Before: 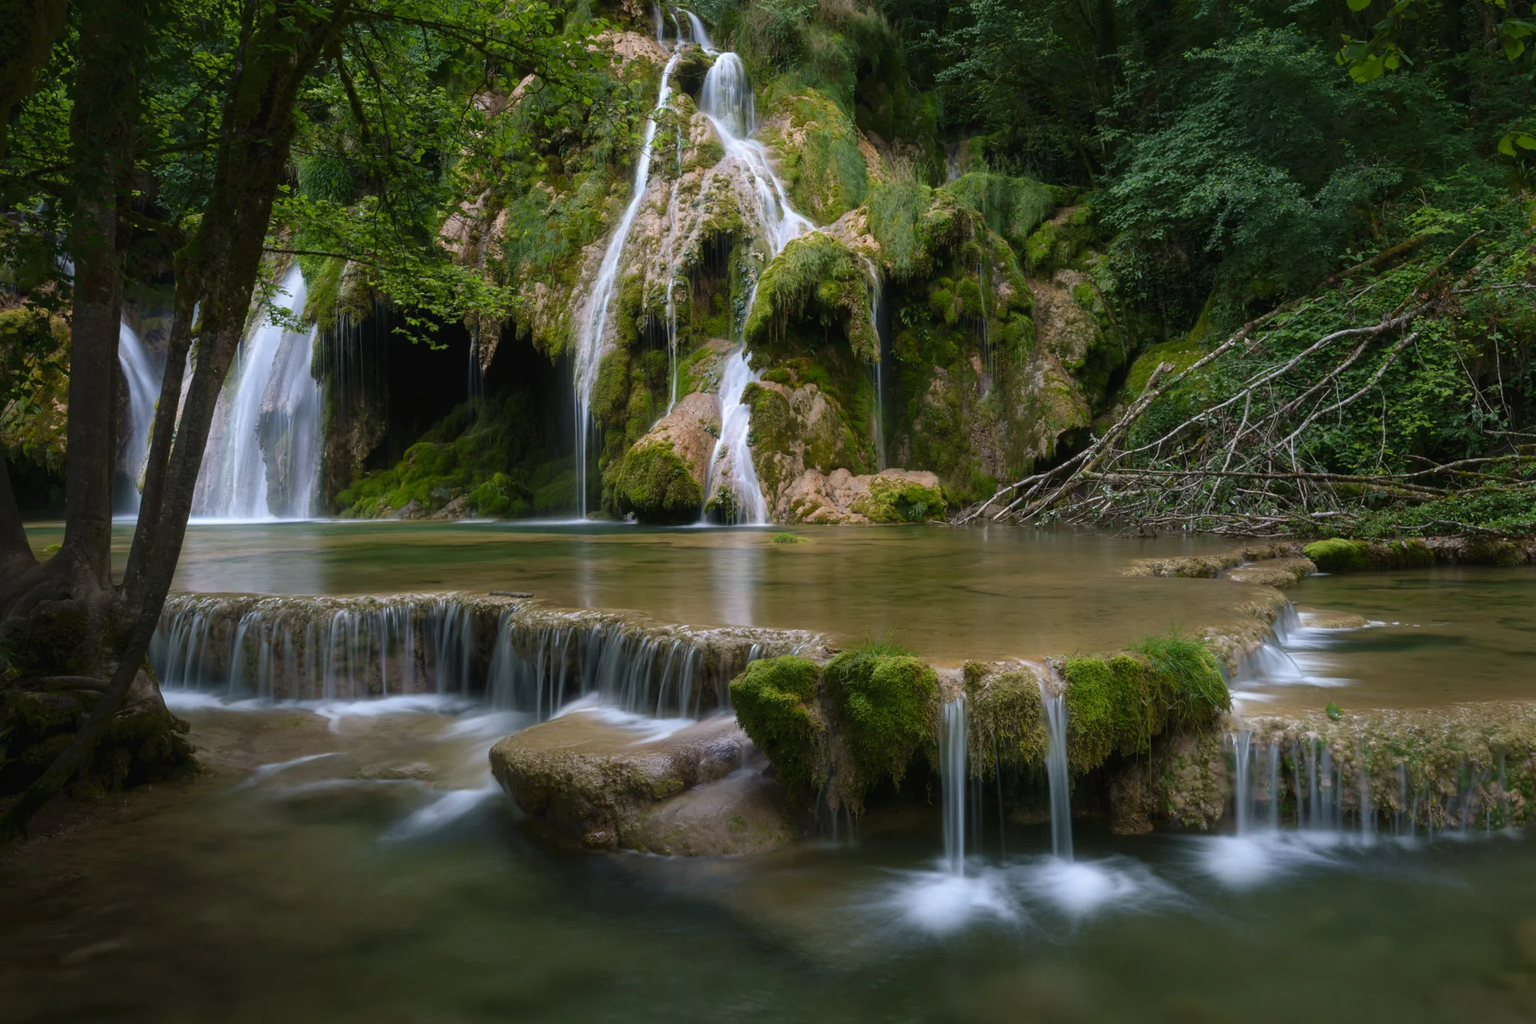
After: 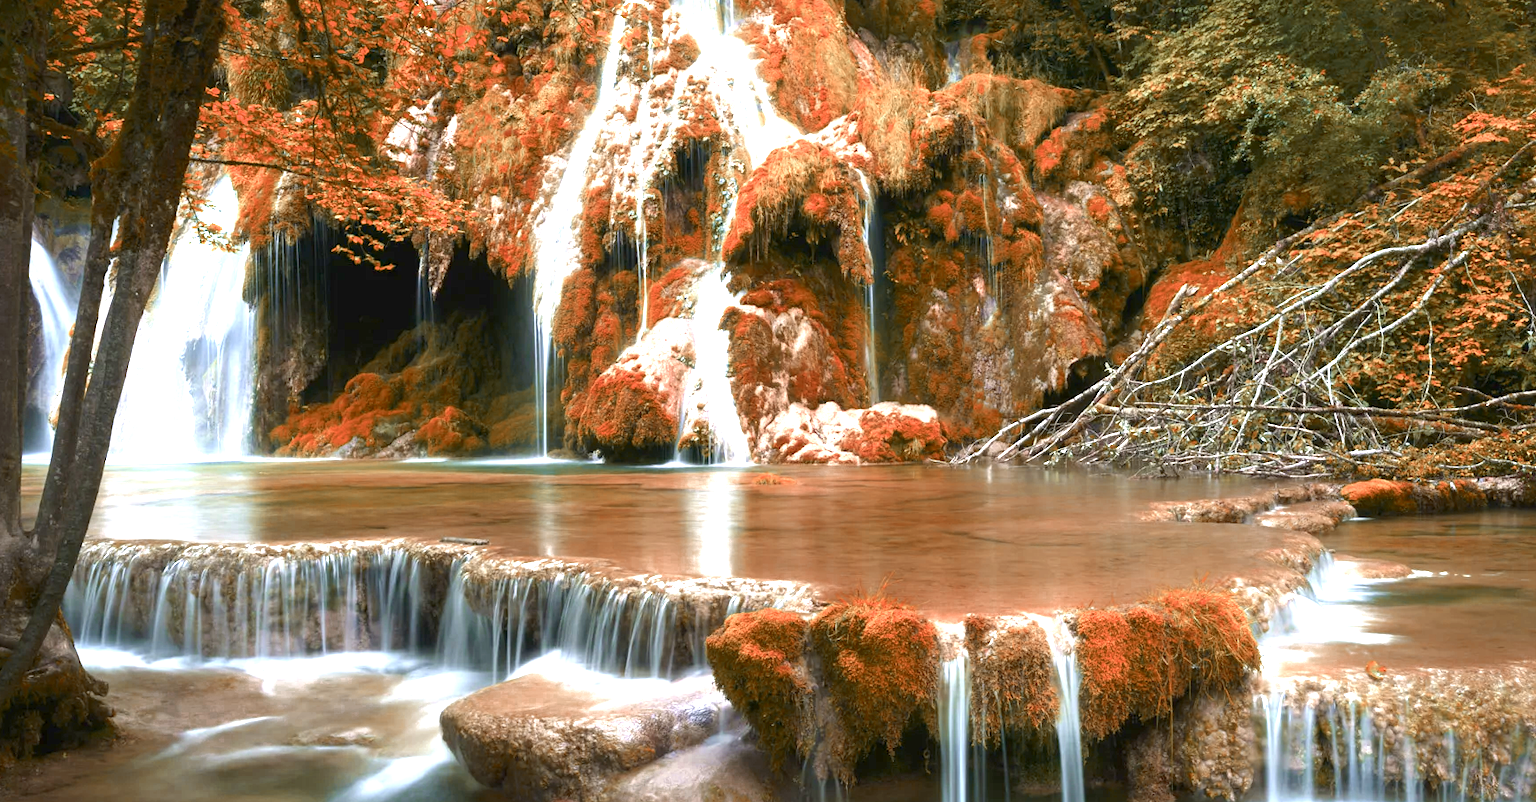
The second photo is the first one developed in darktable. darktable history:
color zones: curves: ch0 [(0.006, 0.385) (0.143, 0.563) (0.243, 0.321) (0.352, 0.464) (0.516, 0.456) (0.625, 0.5) (0.75, 0.5) (0.875, 0.5)]; ch1 [(0, 0.5) (0.134, 0.504) (0.246, 0.463) (0.421, 0.515) (0.5, 0.56) (0.625, 0.5) (0.75, 0.5) (0.875, 0.5)]; ch2 [(0, 0.5) (0.131, 0.426) (0.307, 0.289) (0.38, 0.188) (0.513, 0.216) (0.625, 0.548) (0.75, 0.468) (0.838, 0.396) (0.971, 0.311)]
crop: left 6.009%, top 10.33%, right 3.672%, bottom 18.873%
levels: levels [0, 0.476, 0.951]
exposure: black level correction 0.001, exposure 1.988 EV, compensate exposure bias true, compensate highlight preservation false
